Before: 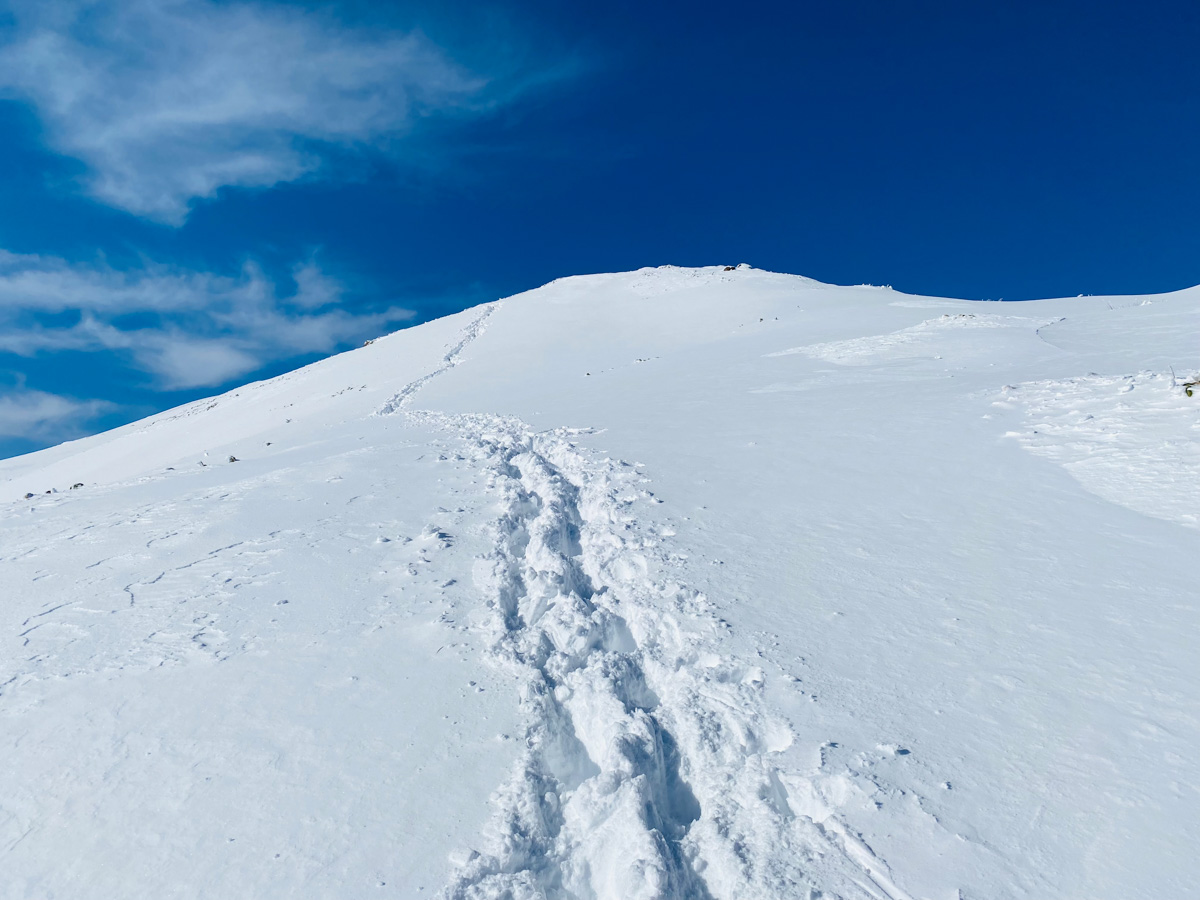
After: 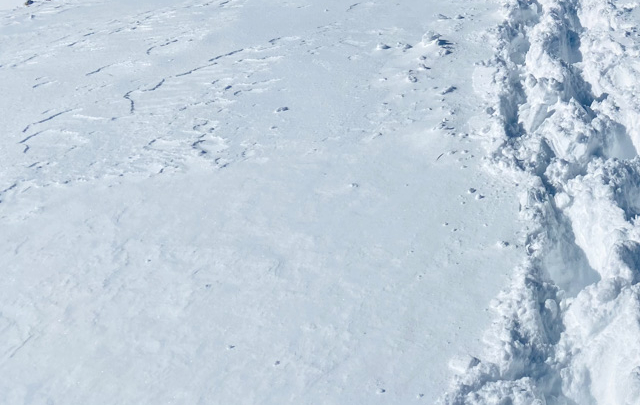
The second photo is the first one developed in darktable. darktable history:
crop and rotate: top 54.778%, right 46.61%, bottom 0.159%
local contrast: mode bilateral grid, contrast 20, coarseness 50, detail 132%, midtone range 0.2
